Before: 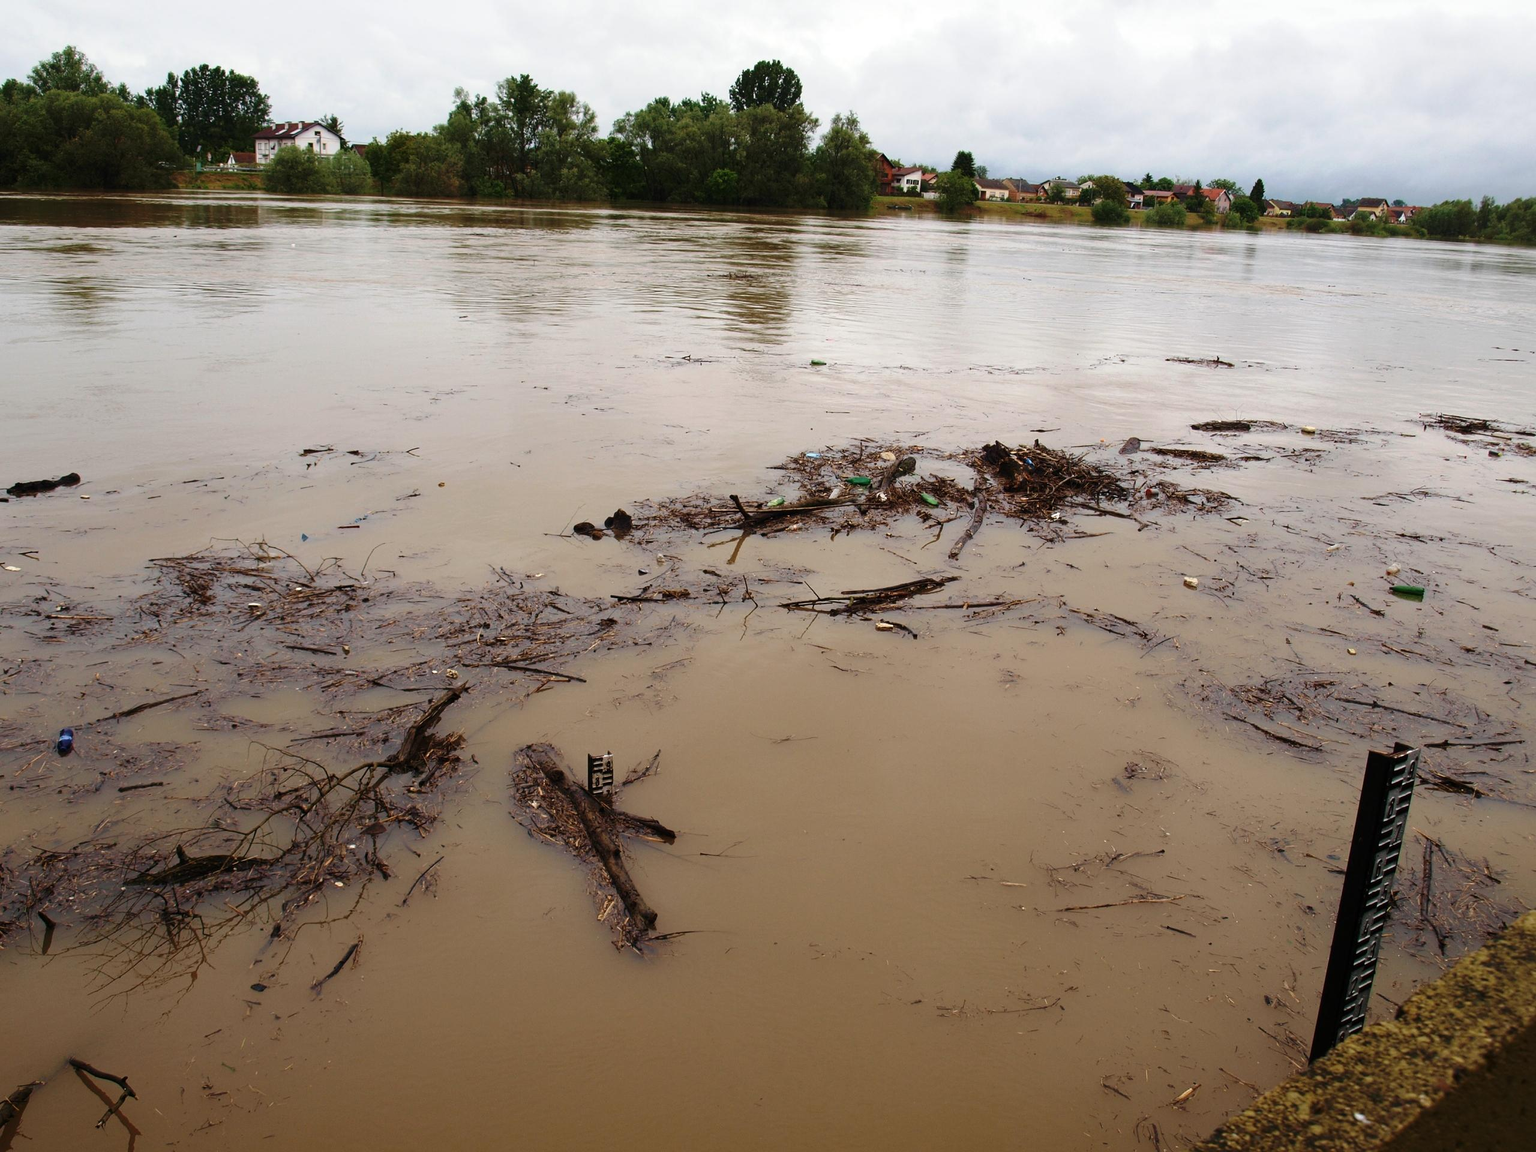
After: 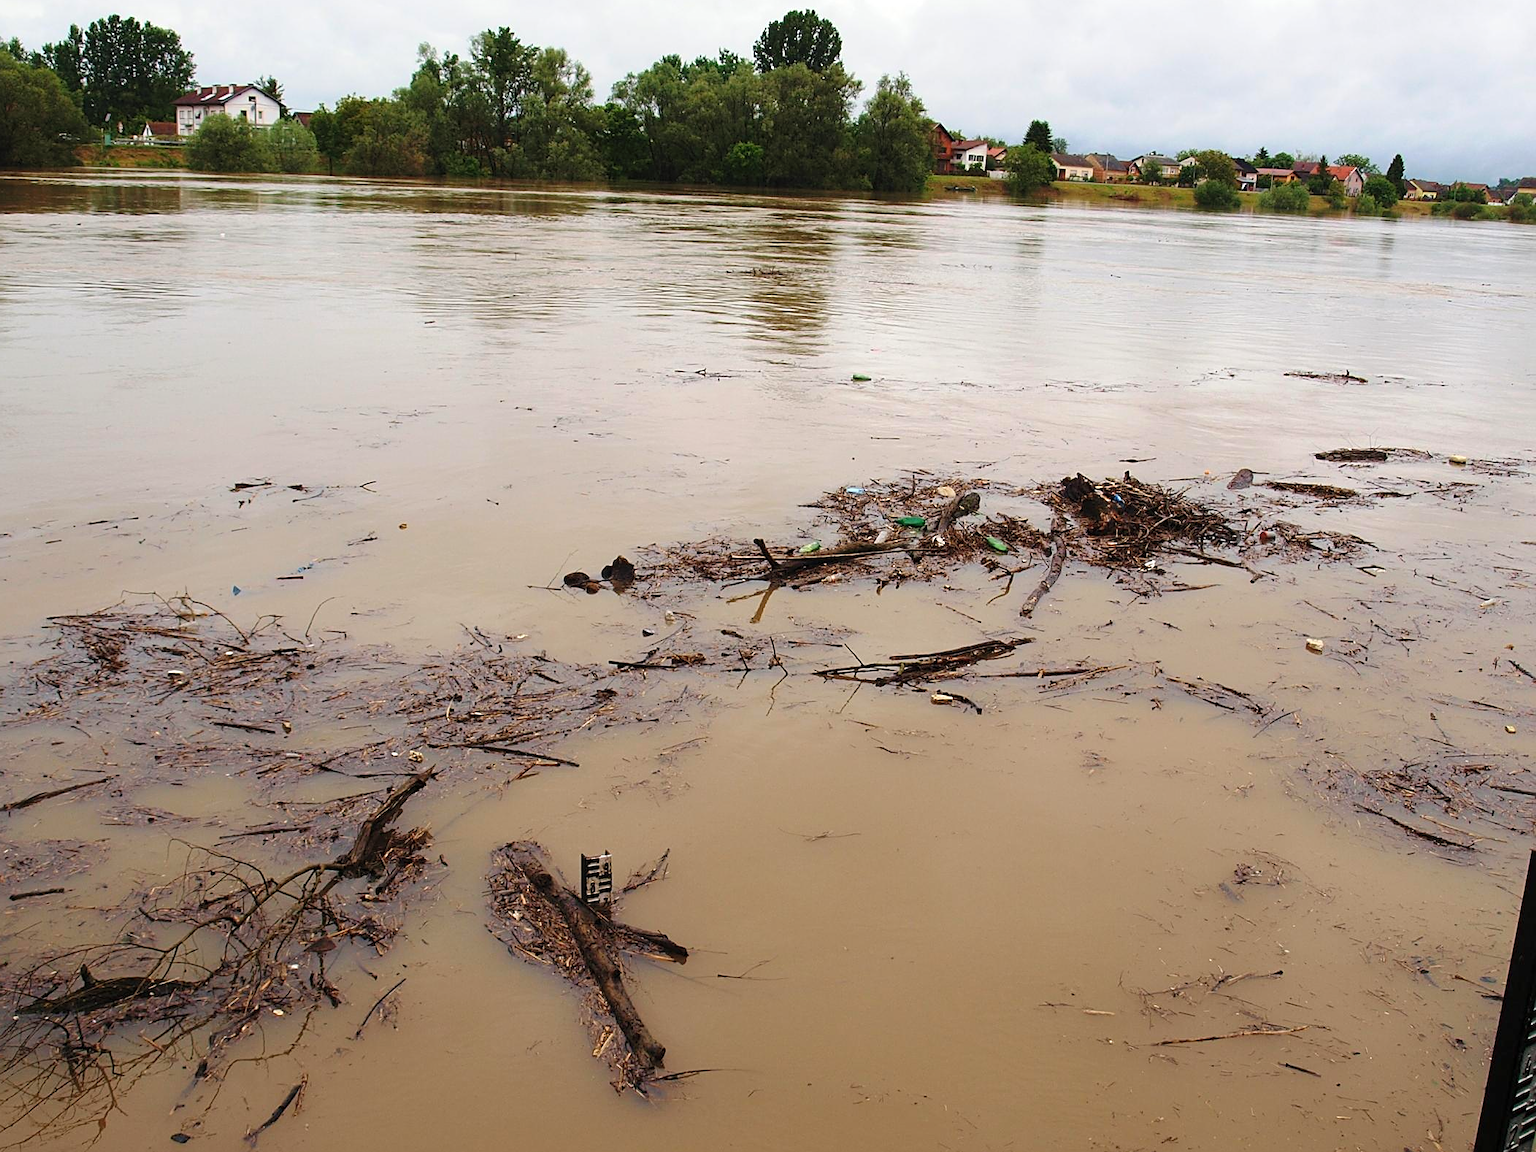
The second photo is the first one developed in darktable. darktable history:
crop and rotate: left 7.196%, top 4.574%, right 10.605%, bottom 13.178%
contrast brightness saturation: brightness 0.09, saturation 0.19
sharpen: on, module defaults
base curve: curves: ch0 [(0, 0) (0.283, 0.295) (1, 1)], preserve colors none
